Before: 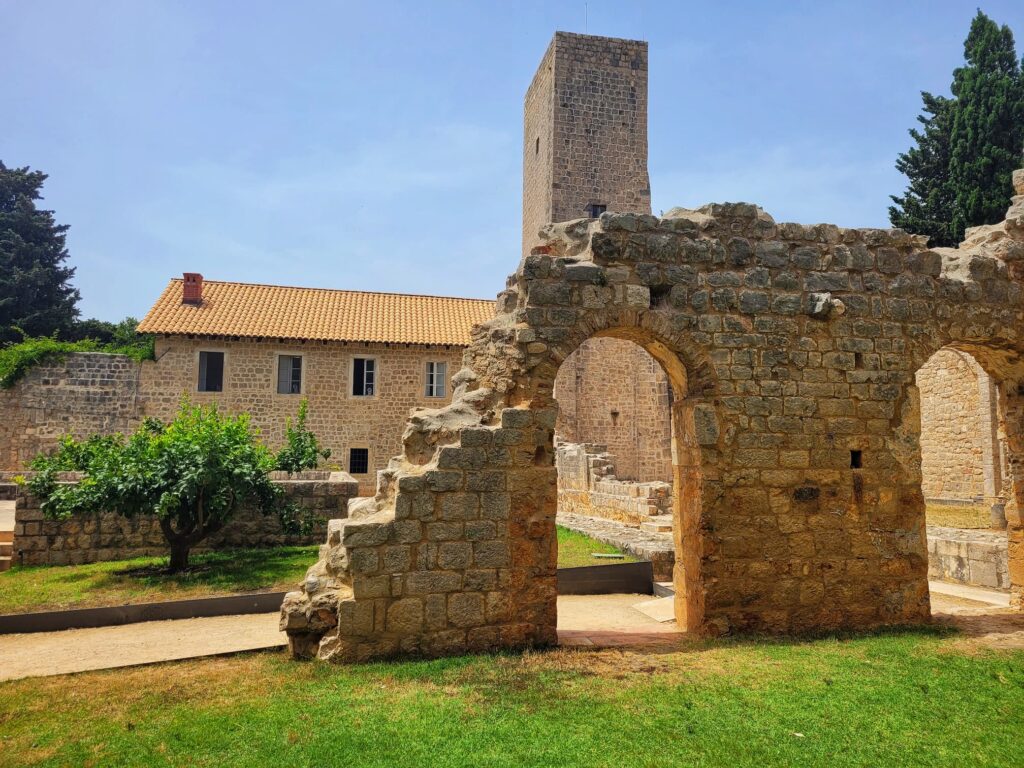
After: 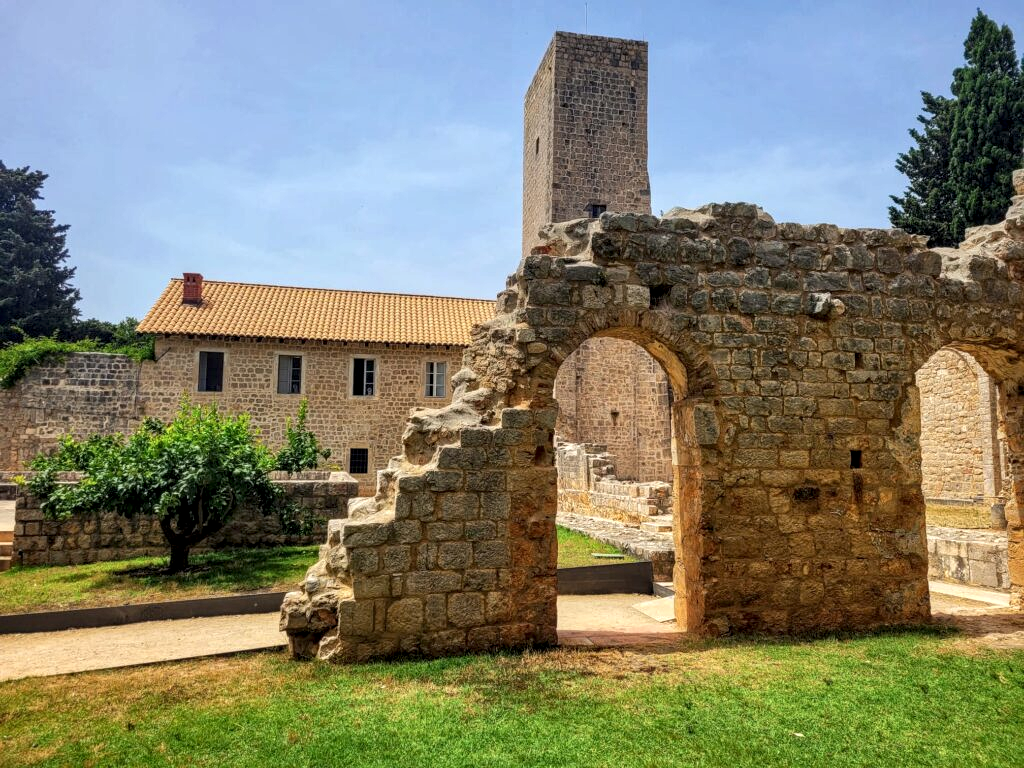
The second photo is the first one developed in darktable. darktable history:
local contrast: highlights 58%, detail 146%
